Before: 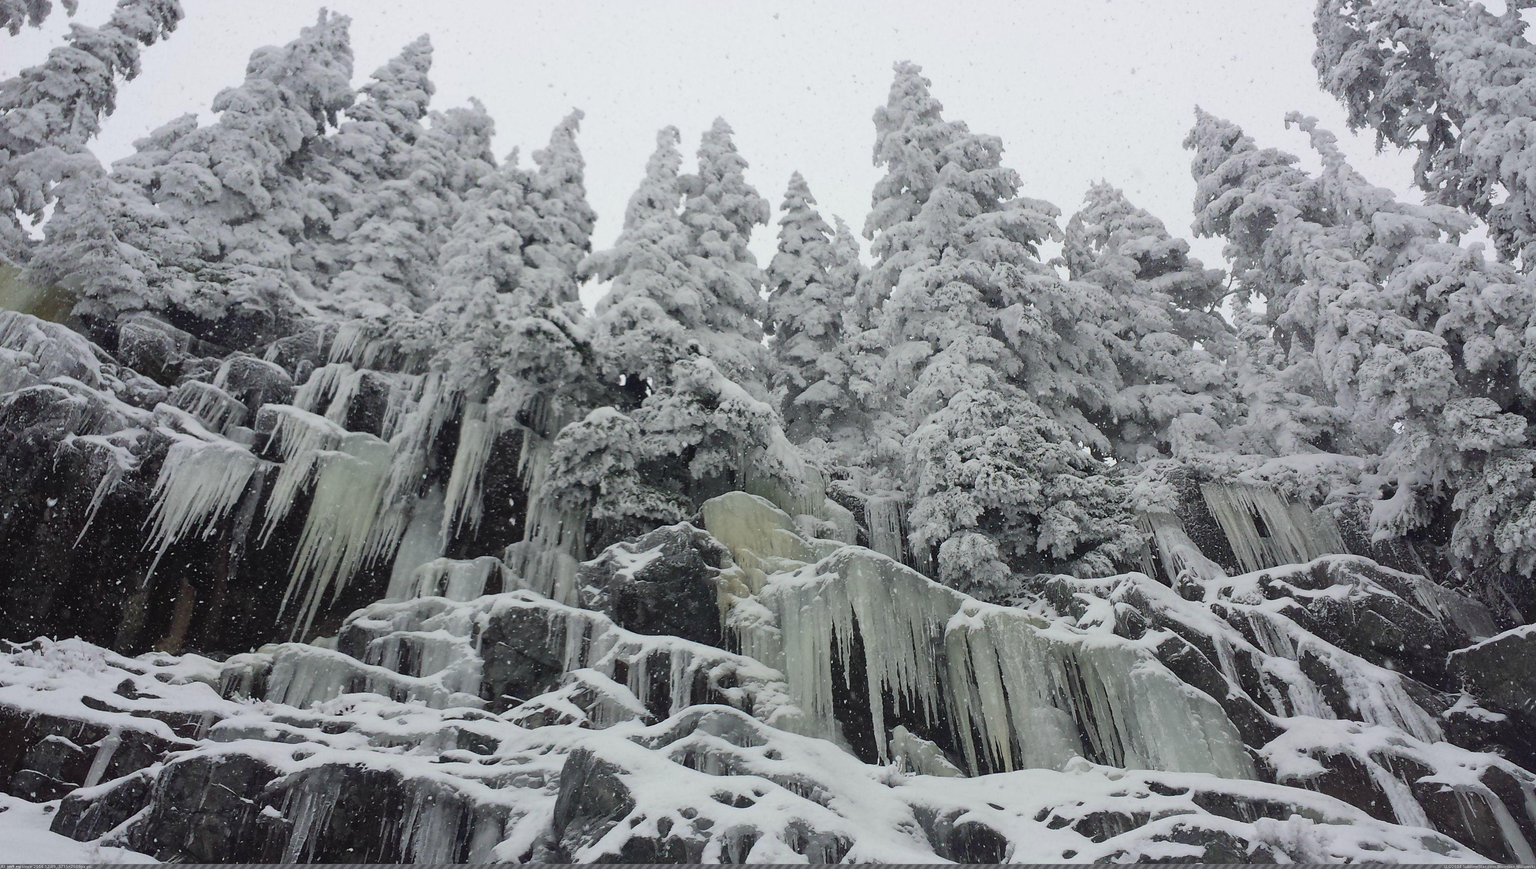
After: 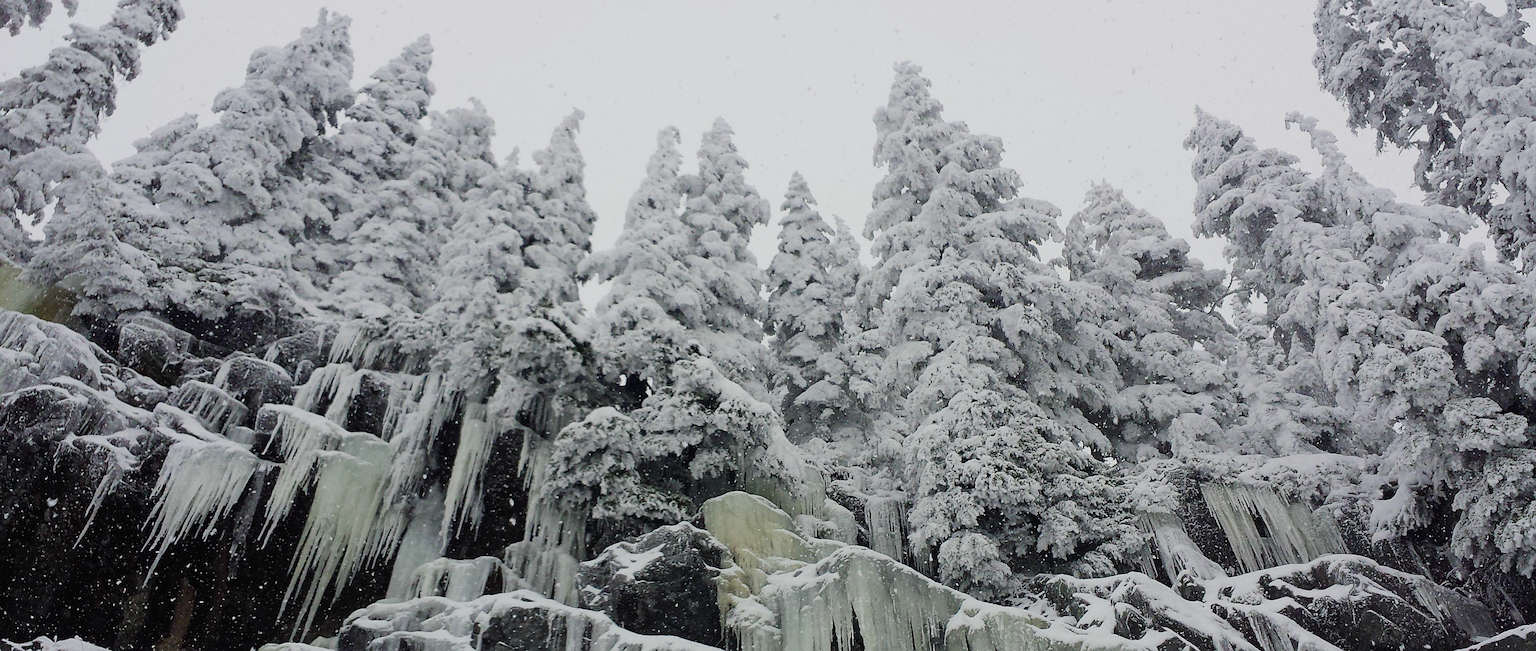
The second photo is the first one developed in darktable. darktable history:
sigmoid: on, module defaults
sharpen: on, module defaults
crop: bottom 24.988%
